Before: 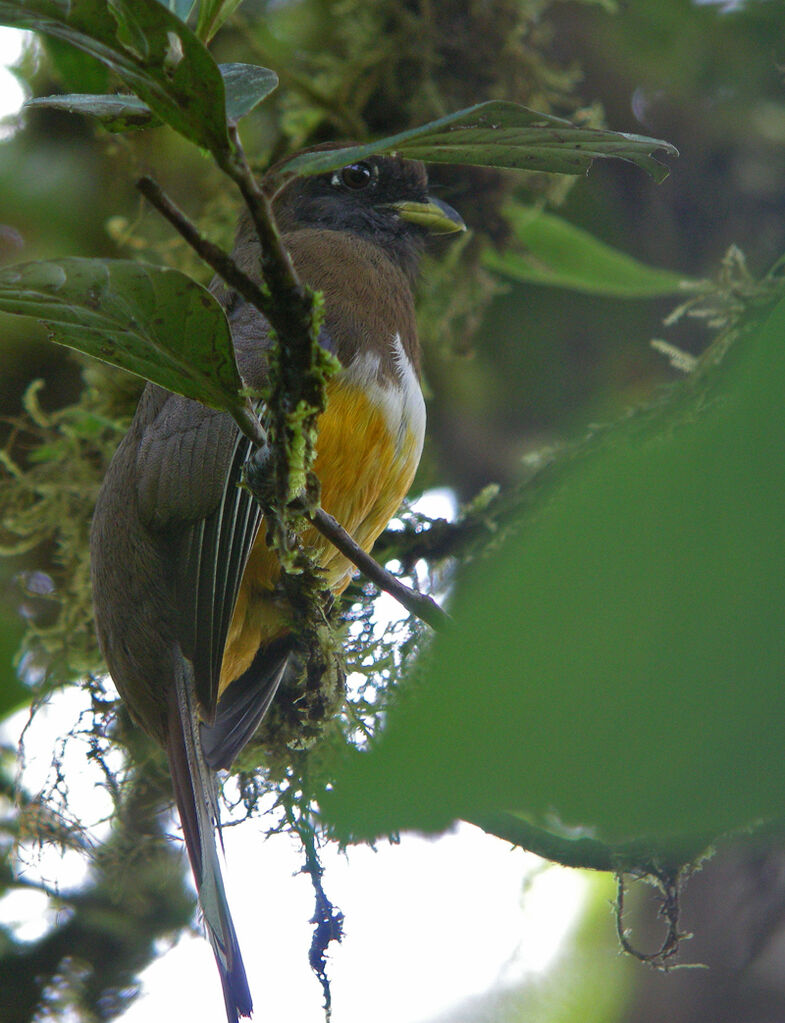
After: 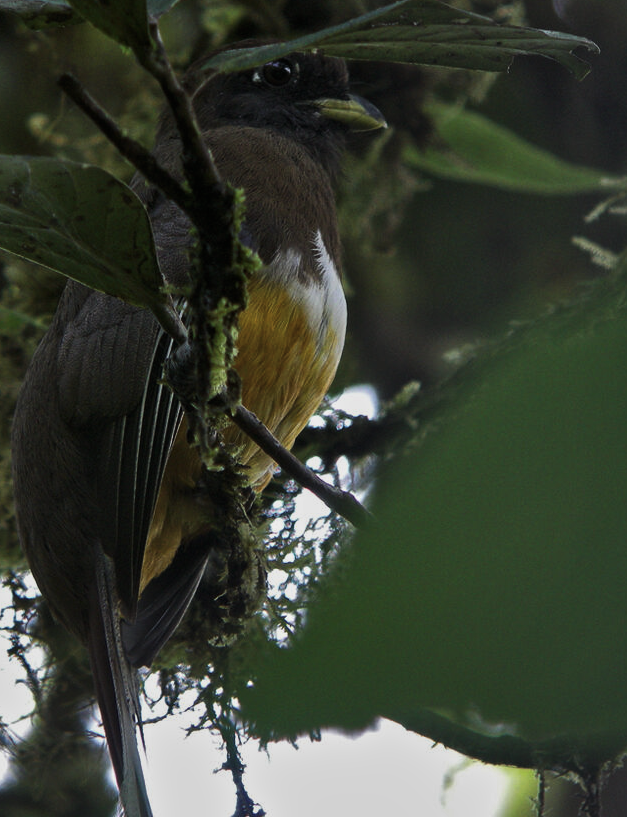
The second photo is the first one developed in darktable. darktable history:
tone equalizer: -8 EV -0.002 EV, -7 EV 0.005 EV, -6 EV -0.009 EV, -5 EV 0.011 EV, -4 EV -0.012 EV, -3 EV 0.007 EV, -2 EV -0.062 EV, -1 EV -0.293 EV, +0 EV -0.582 EV, smoothing diameter 2%, edges refinement/feathering 20, mask exposure compensation -1.57 EV, filter diffusion 5
crop and rotate: left 10.071%, top 10.071%, right 10.02%, bottom 10.02%
levels: levels [0, 0.618, 1]
shadows and highlights: shadows 37.27, highlights -28.18, soften with gaussian
